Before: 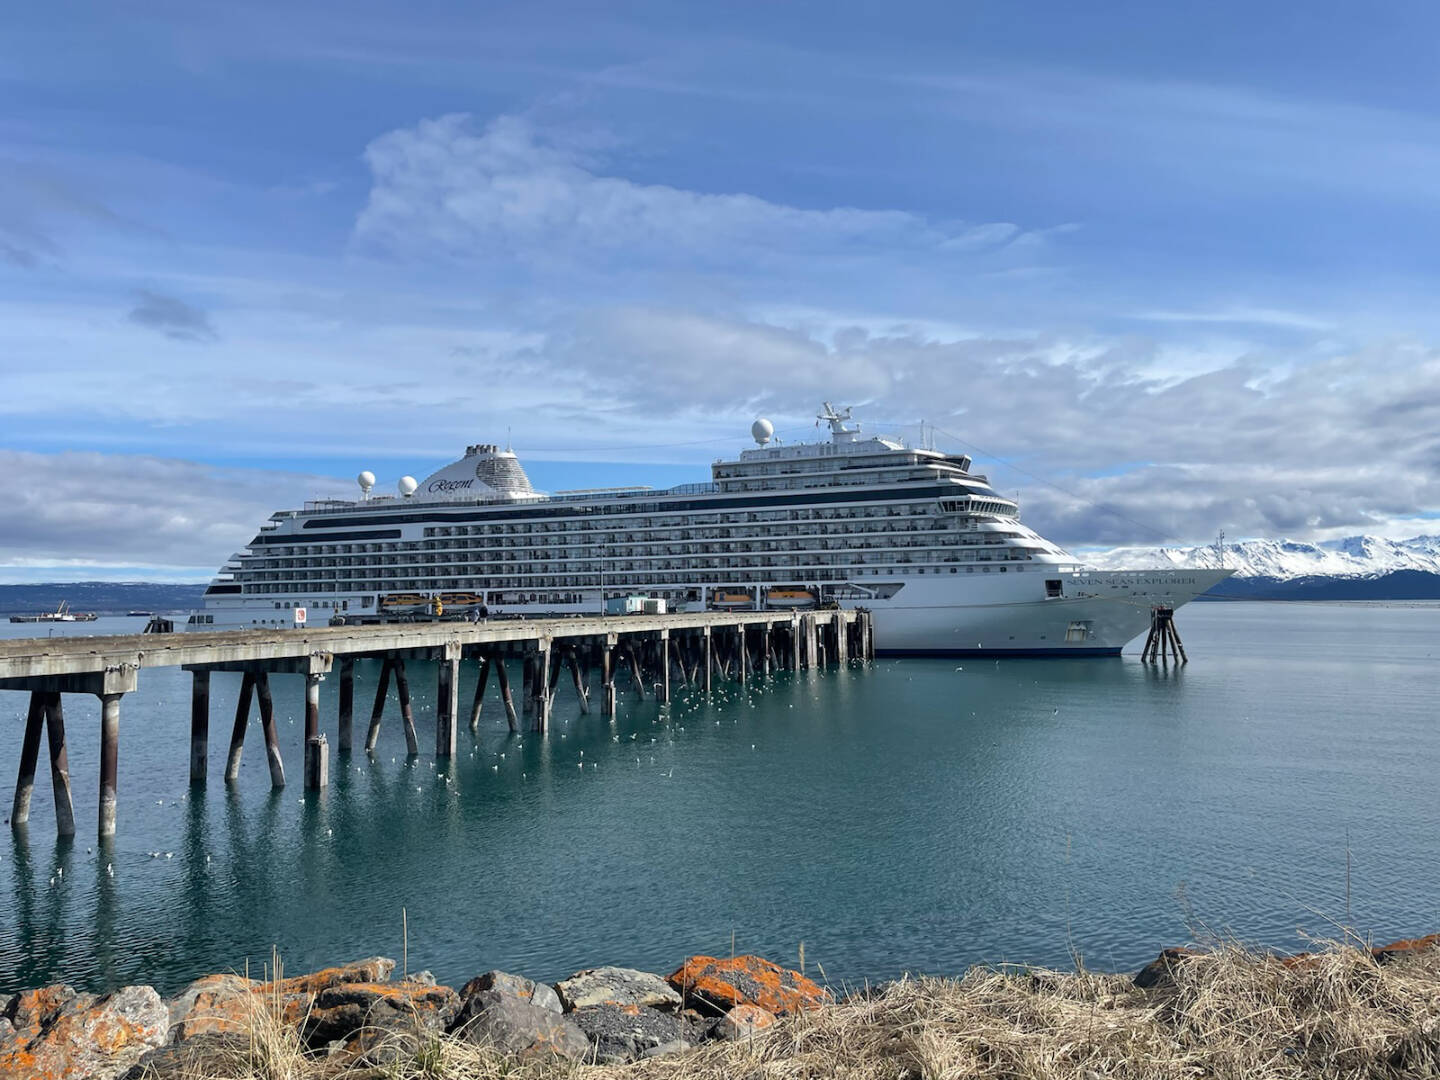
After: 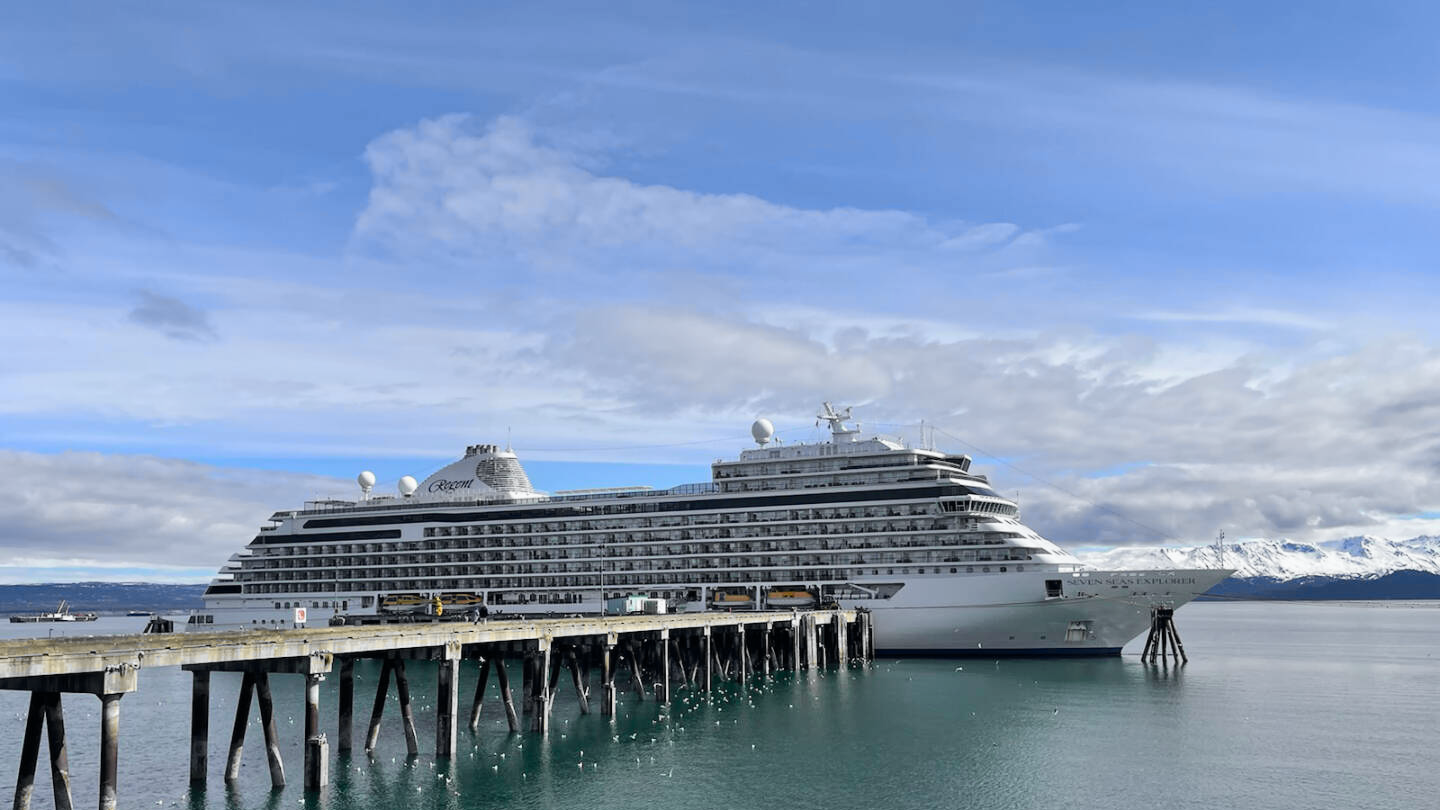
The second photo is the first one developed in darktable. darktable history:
crop: bottom 24.967%
tone curve: curves: ch0 [(0, 0) (0.071, 0.058) (0.266, 0.268) (0.498, 0.542) (0.766, 0.807) (1, 0.983)]; ch1 [(0, 0) (0.346, 0.307) (0.408, 0.387) (0.463, 0.465) (0.482, 0.493) (0.502, 0.499) (0.517, 0.502) (0.55, 0.548) (0.597, 0.61) (0.651, 0.698) (1, 1)]; ch2 [(0, 0) (0.346, 0.34) (0.434, 0.46) (0.485, 0.494) (0.5, 0.498) (0.517, 0.506) (0.526, 0.539) (0.583, 0.603) (0.625, 0.659) (1, 1)], color space Lab, independent channels, preserve colors none
